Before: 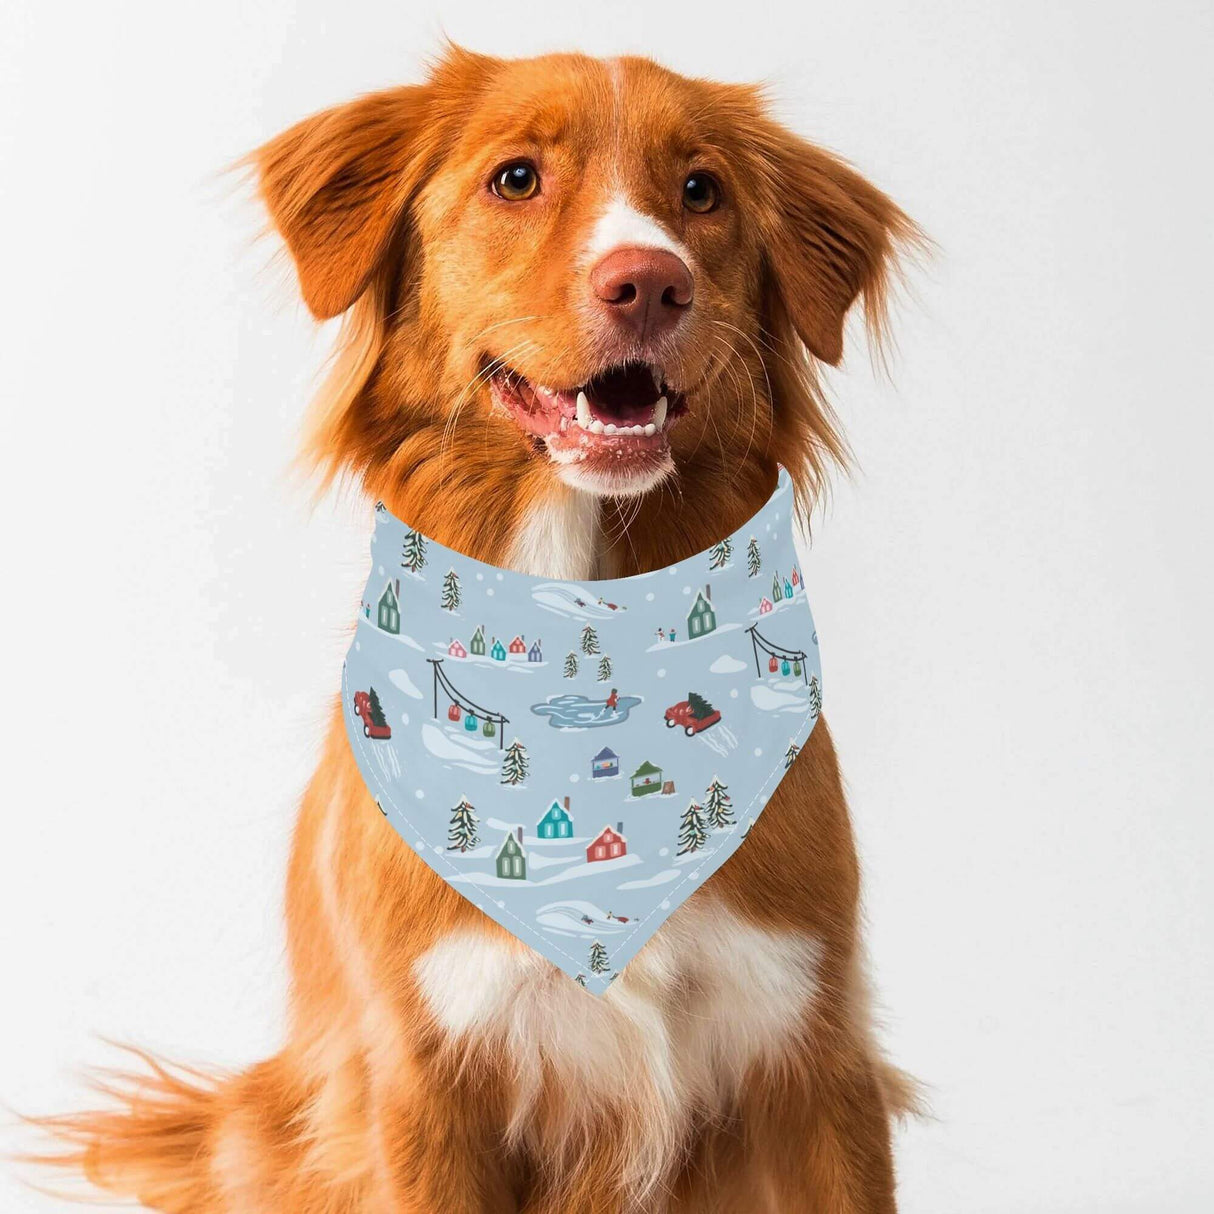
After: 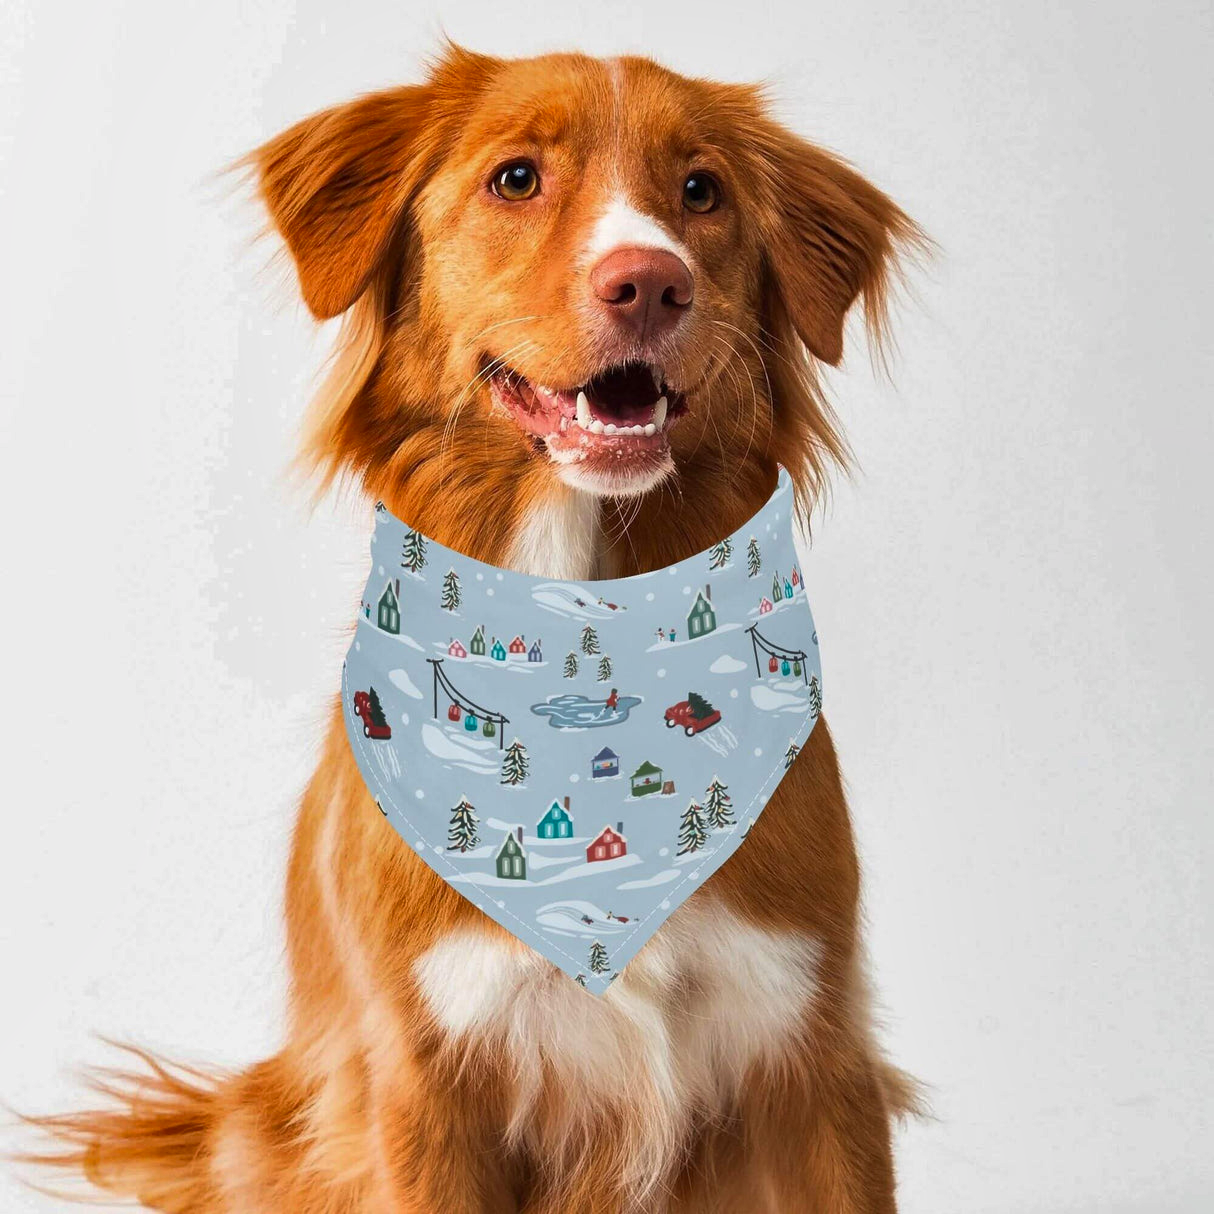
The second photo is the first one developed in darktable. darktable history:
shadows and highlights: shadows 58.39, soften with gaussian
